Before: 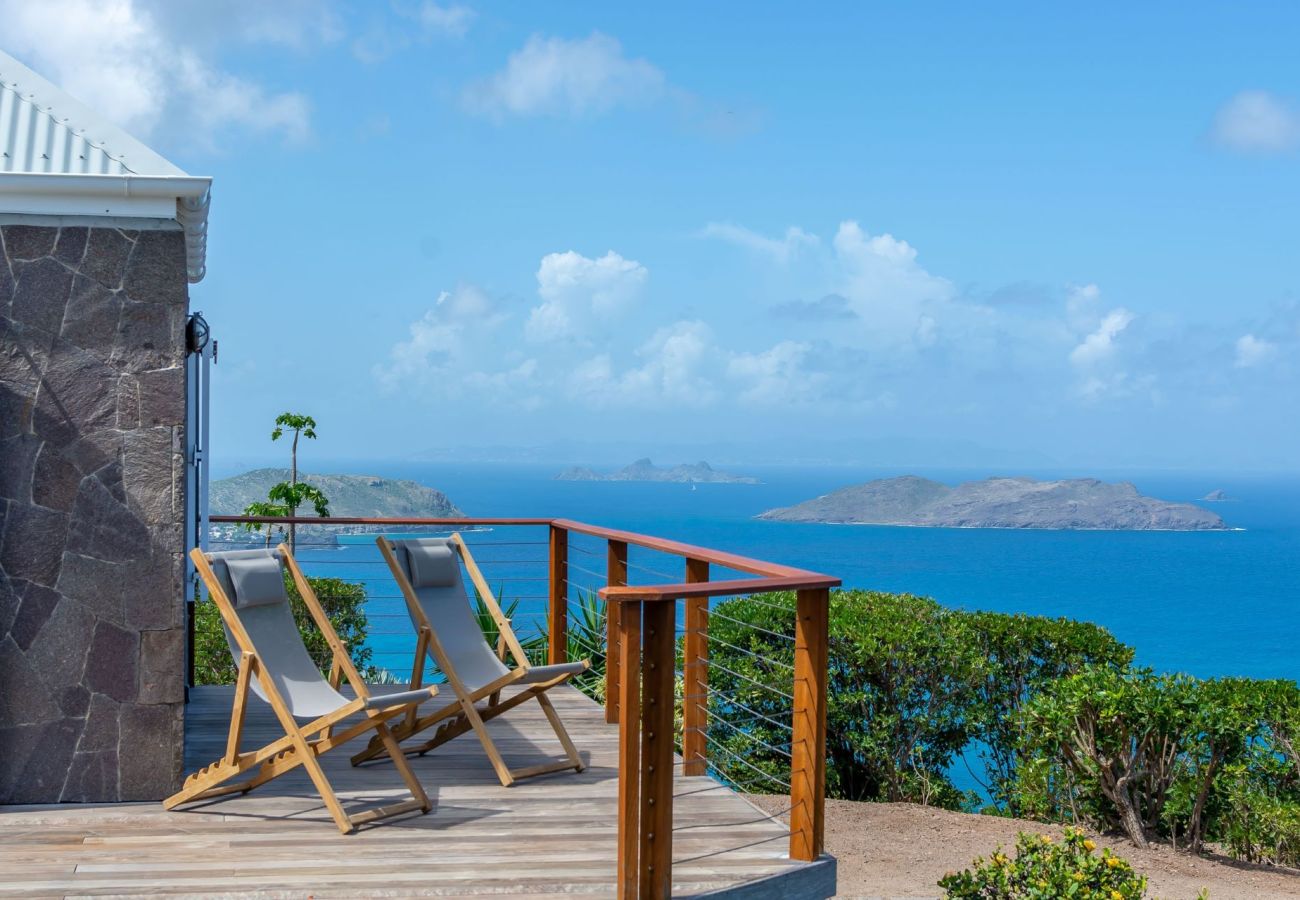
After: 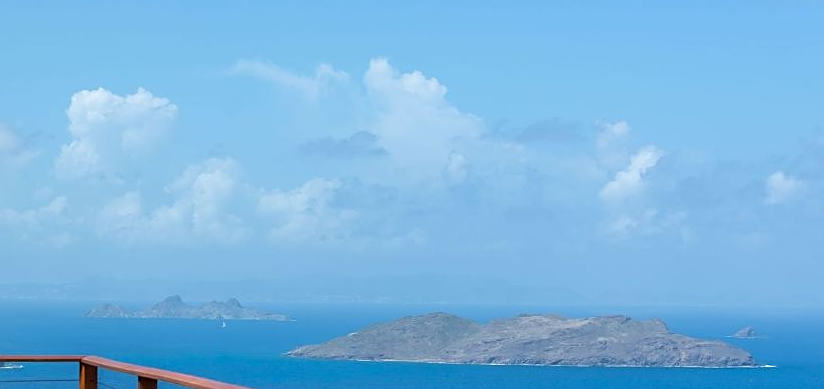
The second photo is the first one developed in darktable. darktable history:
crop: left 36.219%, top 18.174%, right 0.396%, bottom 38.537%
sharpen: on, module defaults
